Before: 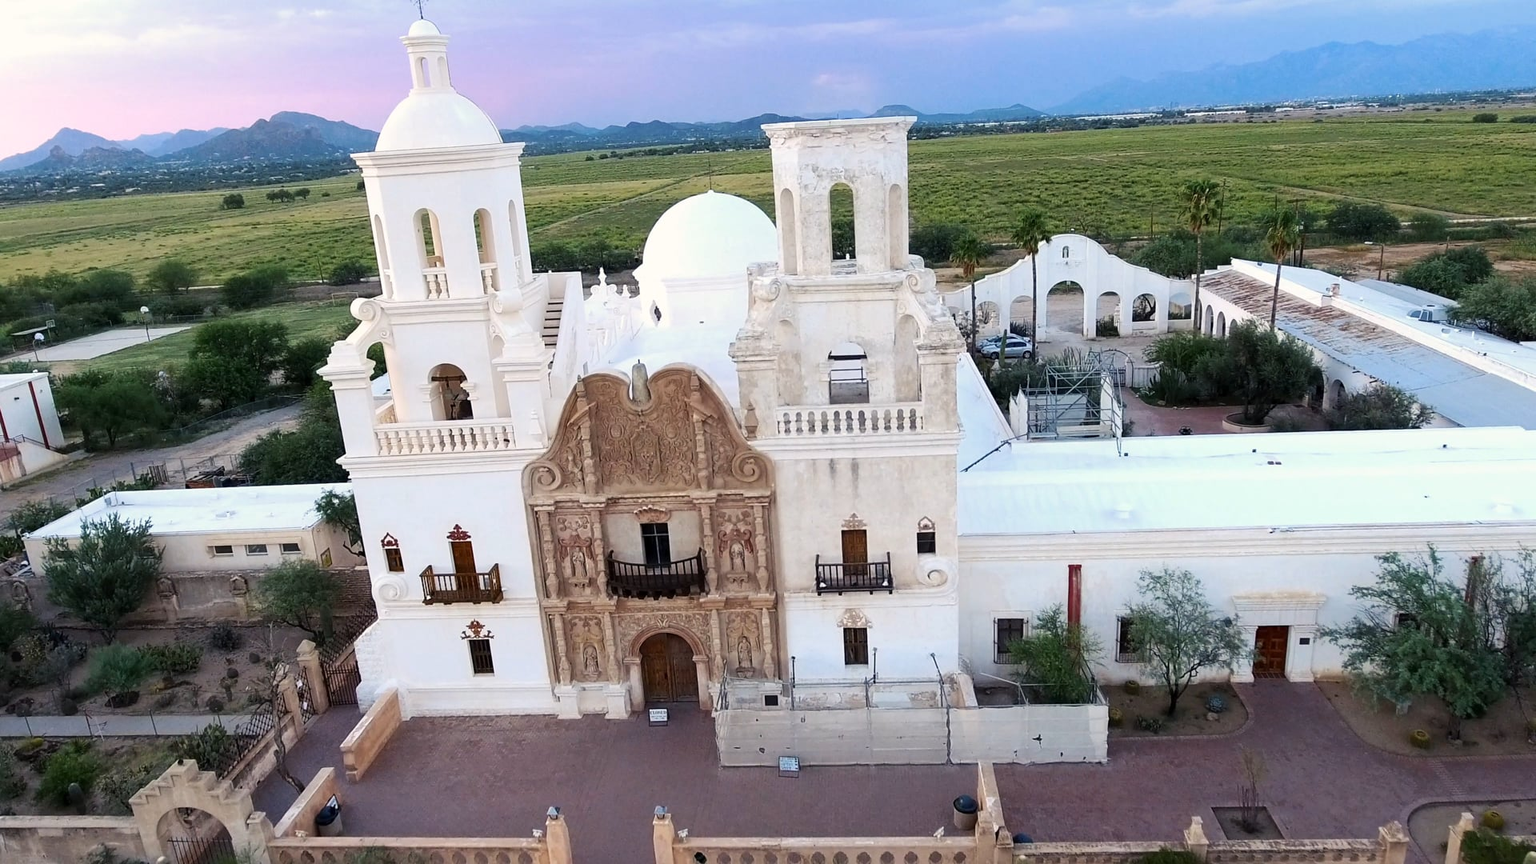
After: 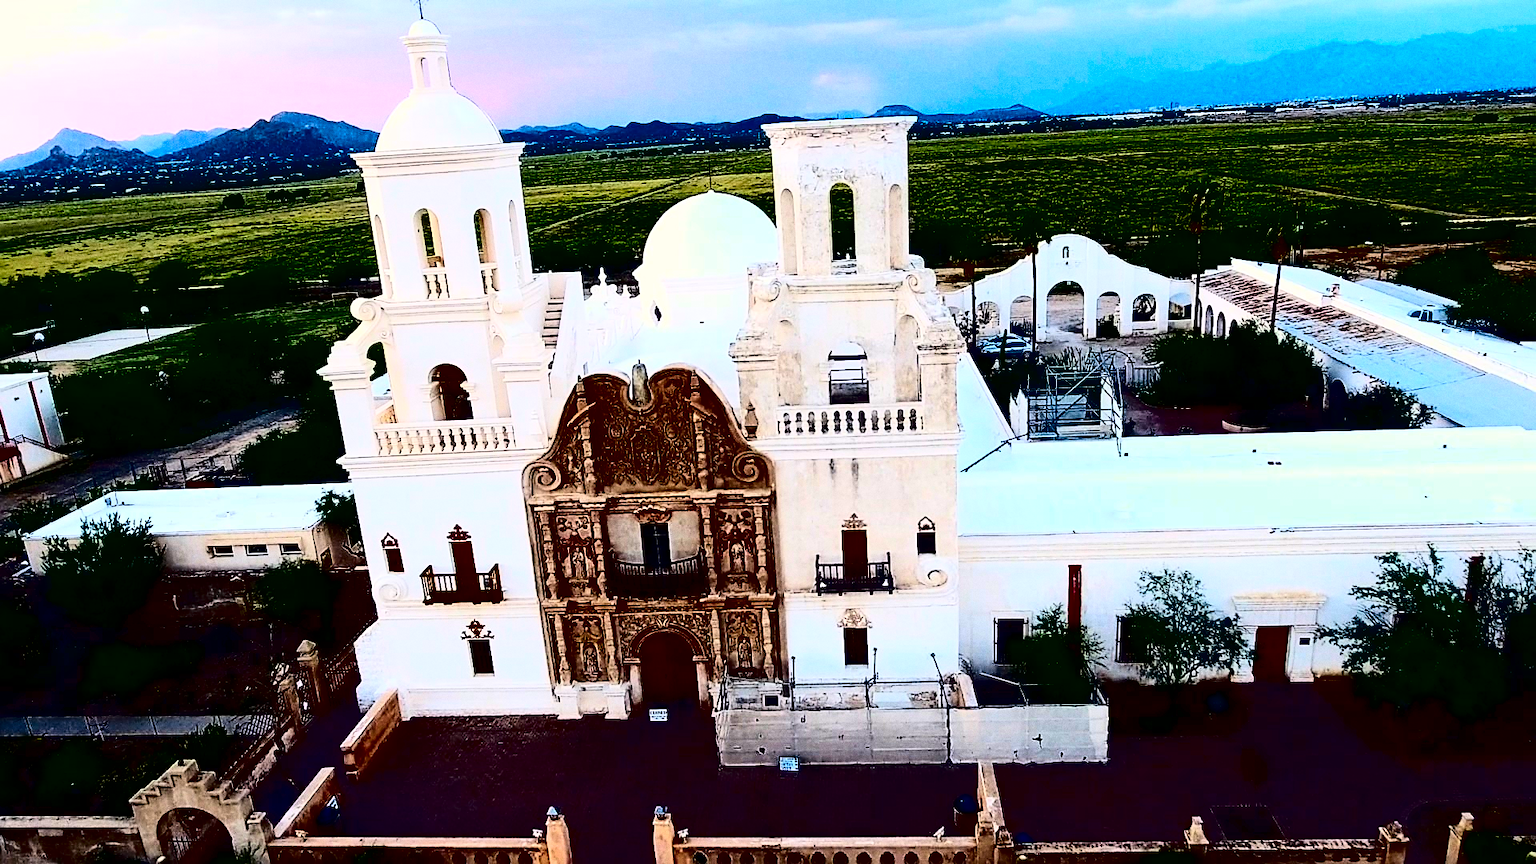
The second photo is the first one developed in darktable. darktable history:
grain: coarseness 0.09 ISO
contrast brightness saturation: contrast 0.77, brightness -1, saturation 1
sharpen: on, module defaults
